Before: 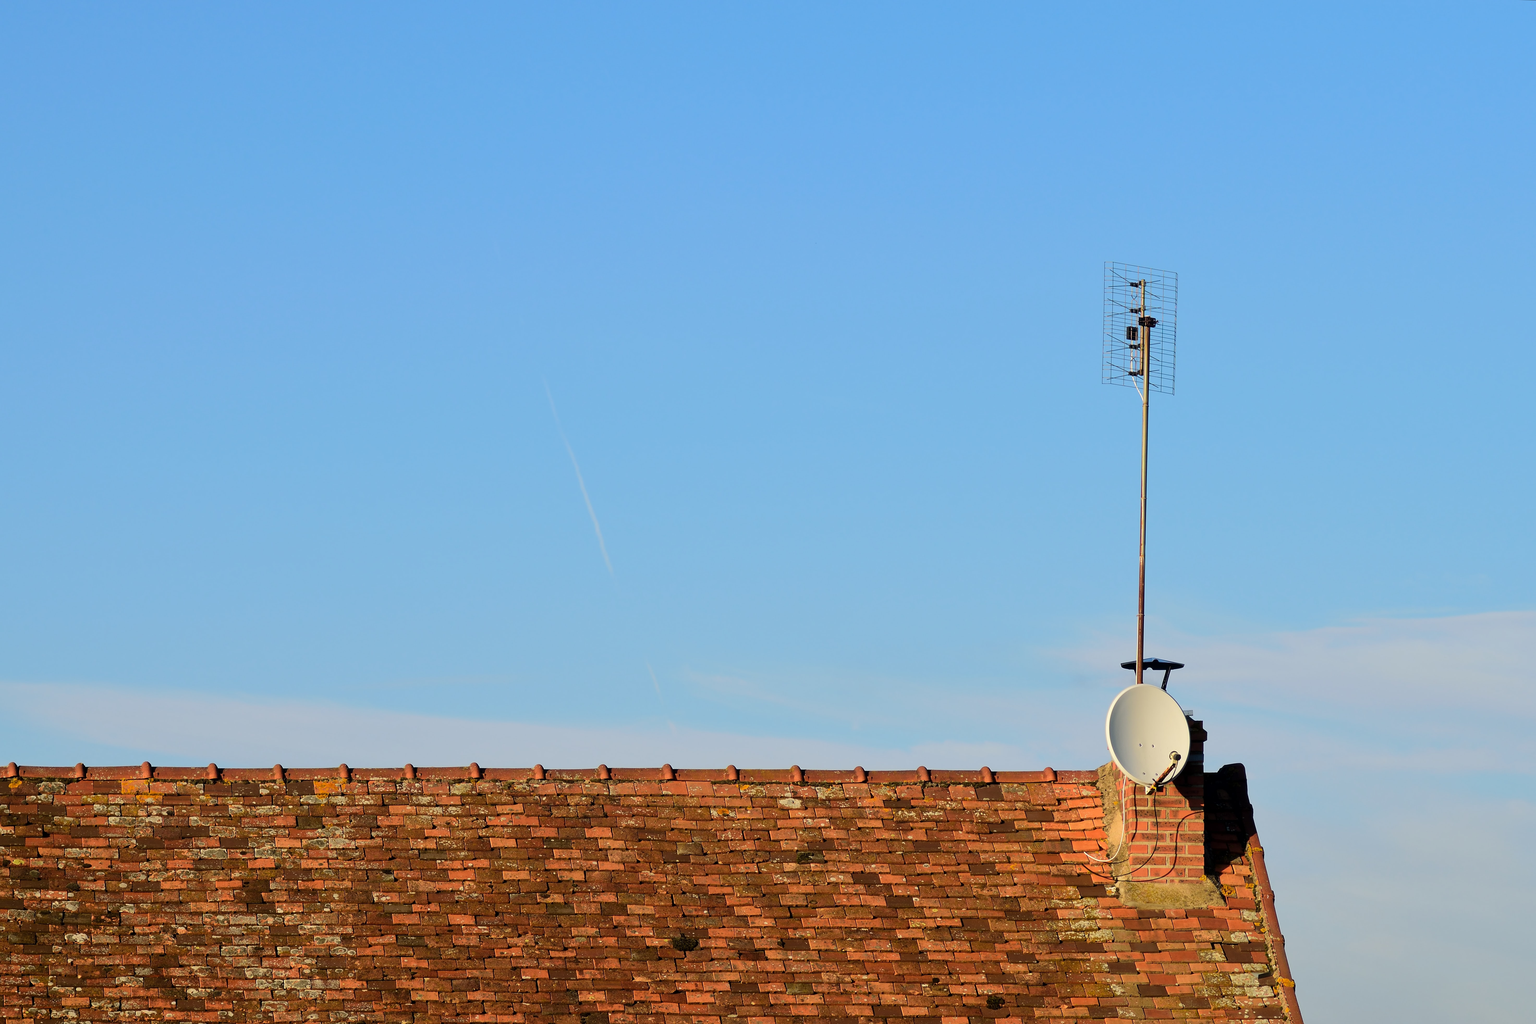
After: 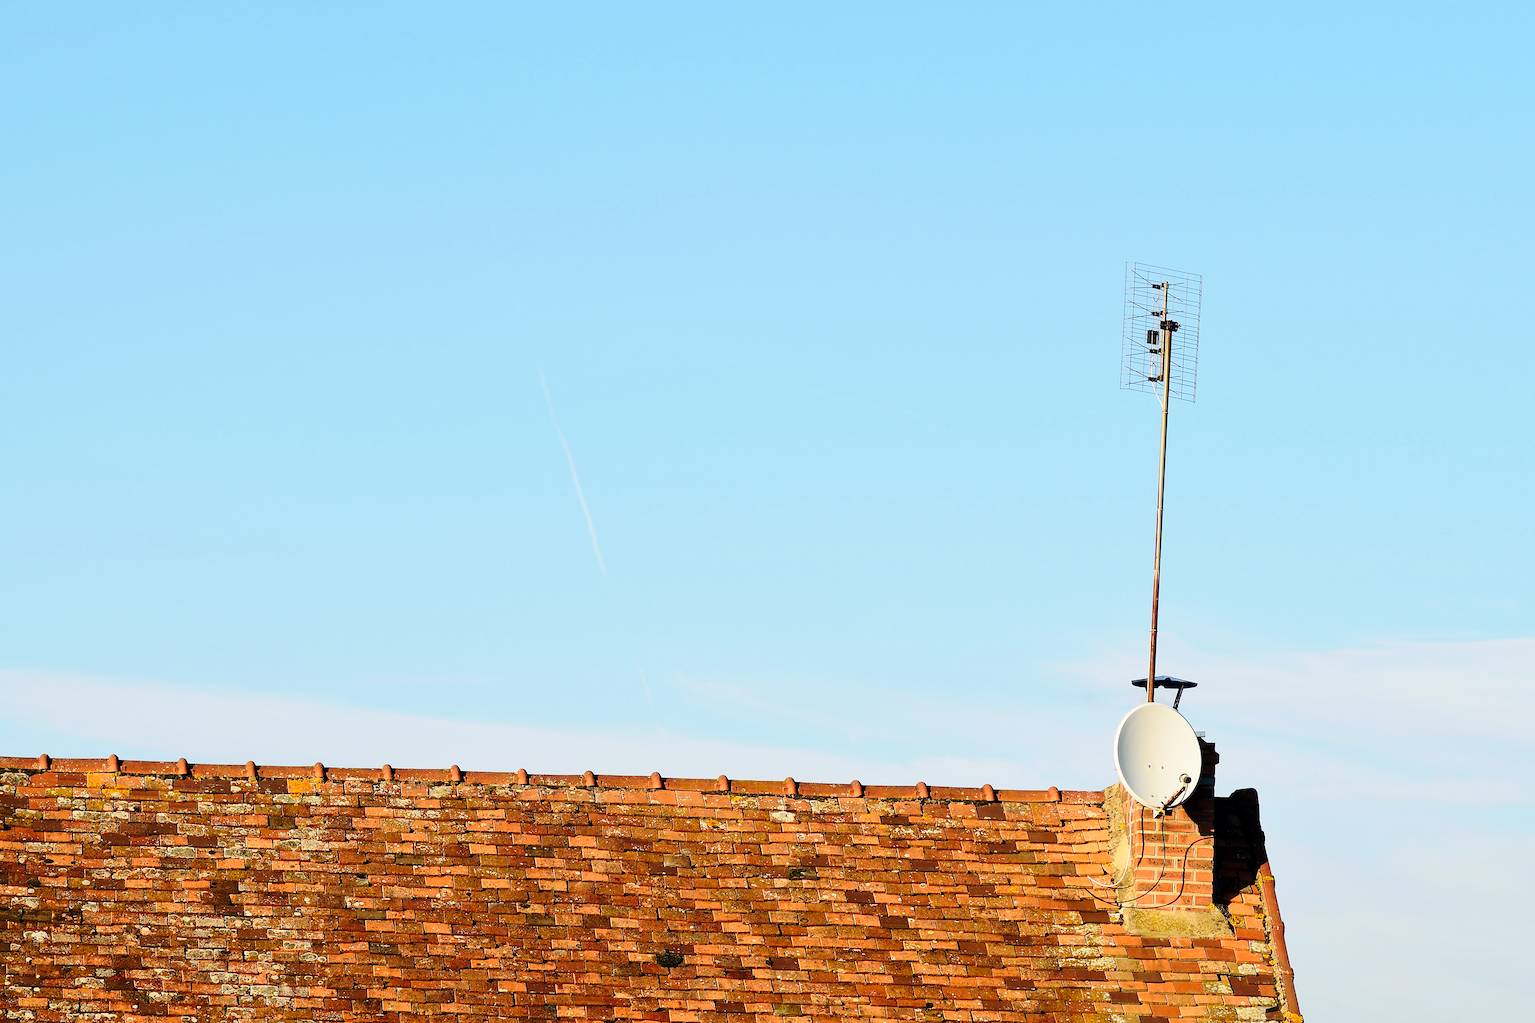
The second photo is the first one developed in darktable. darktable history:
sharpen: on, module defaults
base curve: curves: ch0 [(0, 0) (0.028, 0.03) (0.121, 0.232) (0.46, 0.748) (0.859, 0.968) (1, 1)], preserve colors none
crop and rotate: angle -1.61°
